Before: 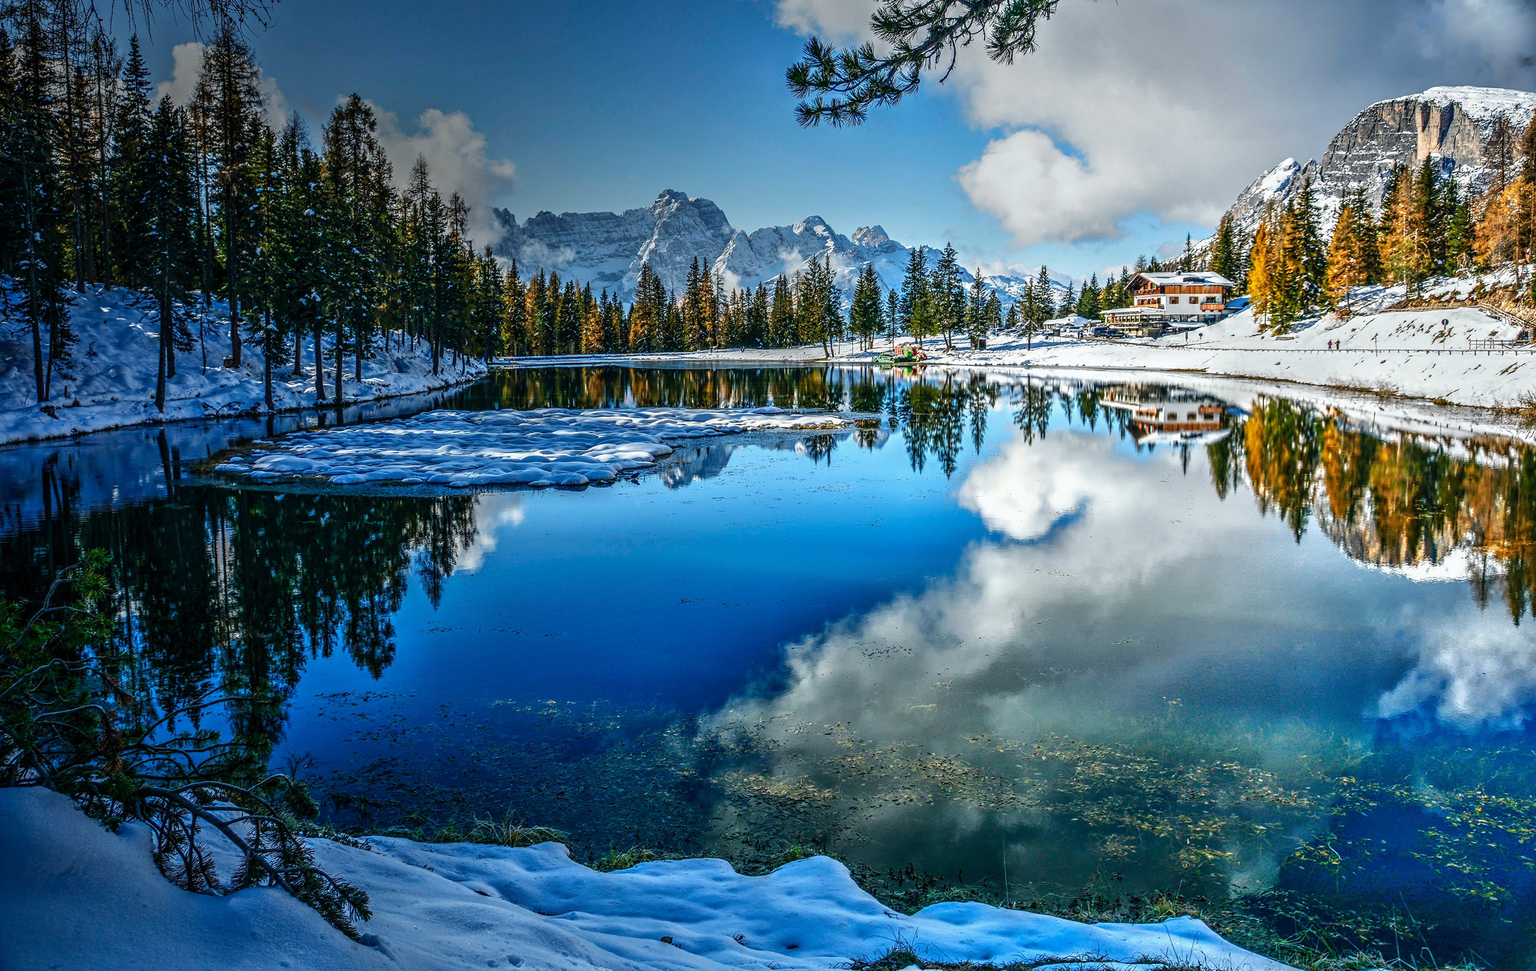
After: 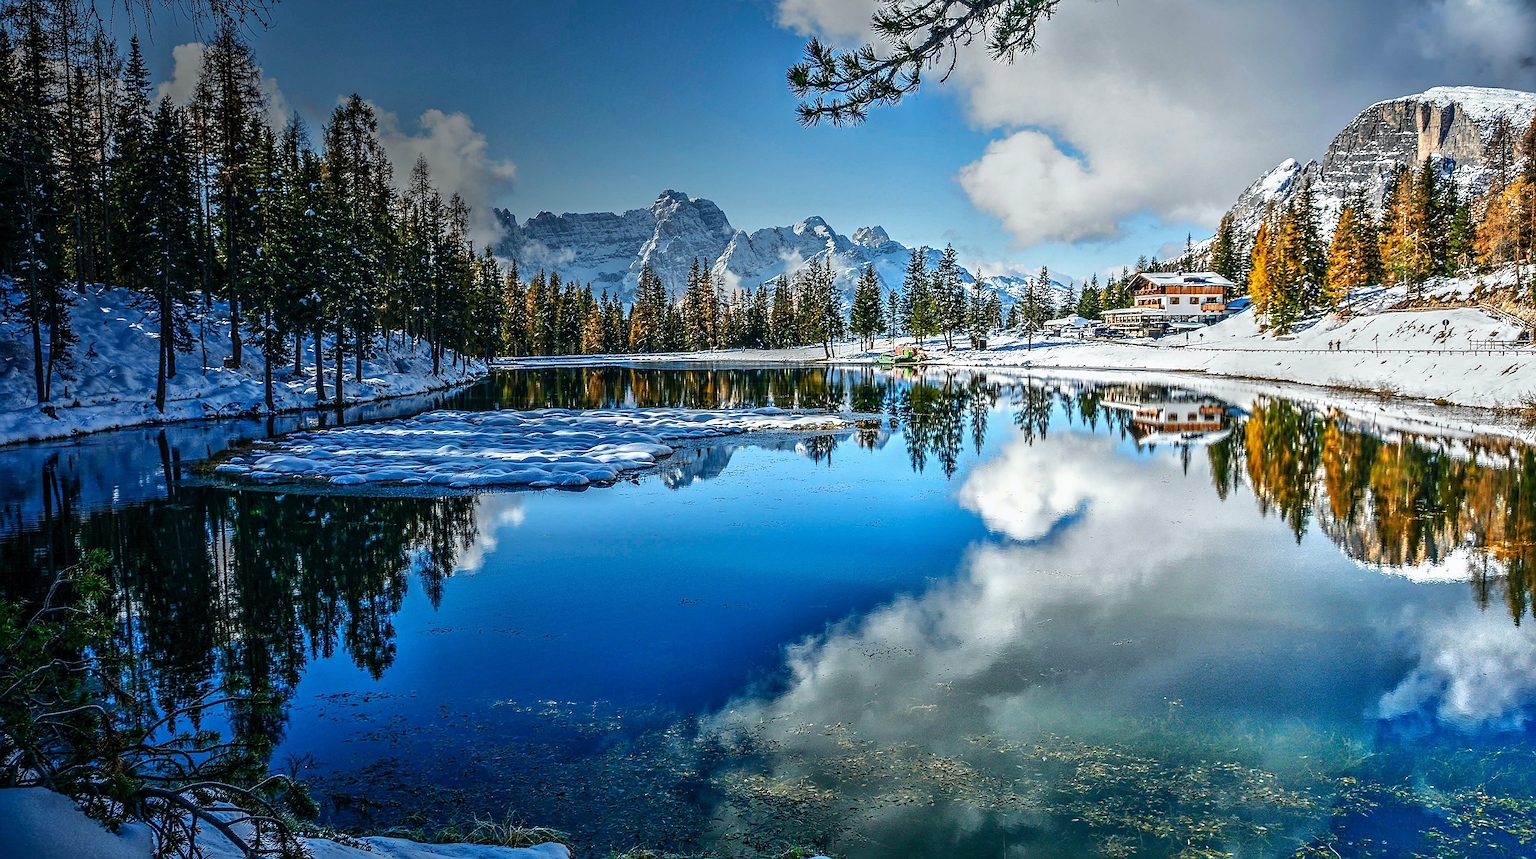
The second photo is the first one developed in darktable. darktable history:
crop and rotate: top 0%, bottom 11.504%
sharpen: on, module defaults
tone equalizer: on, module defaults
